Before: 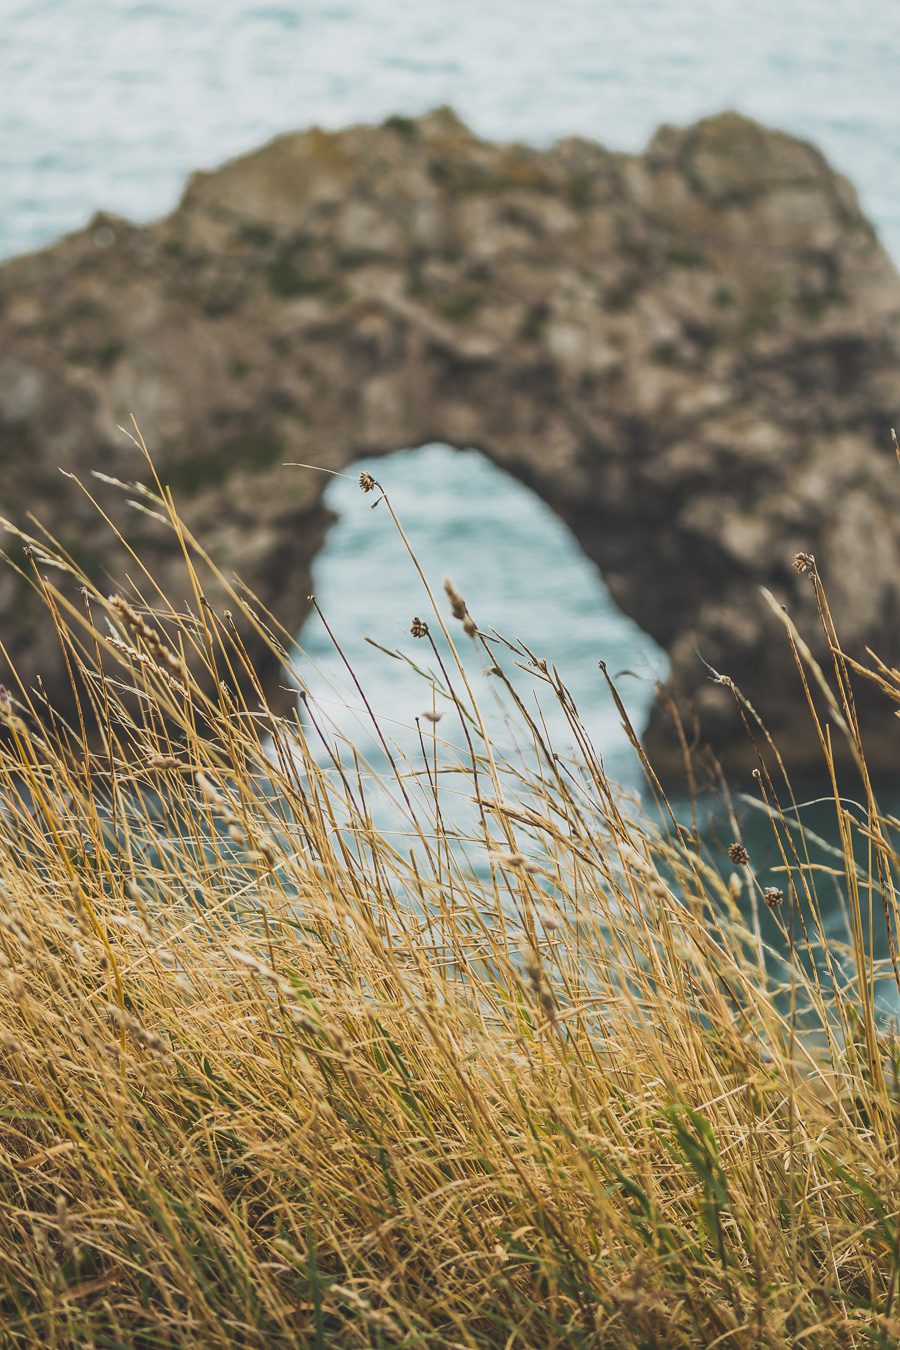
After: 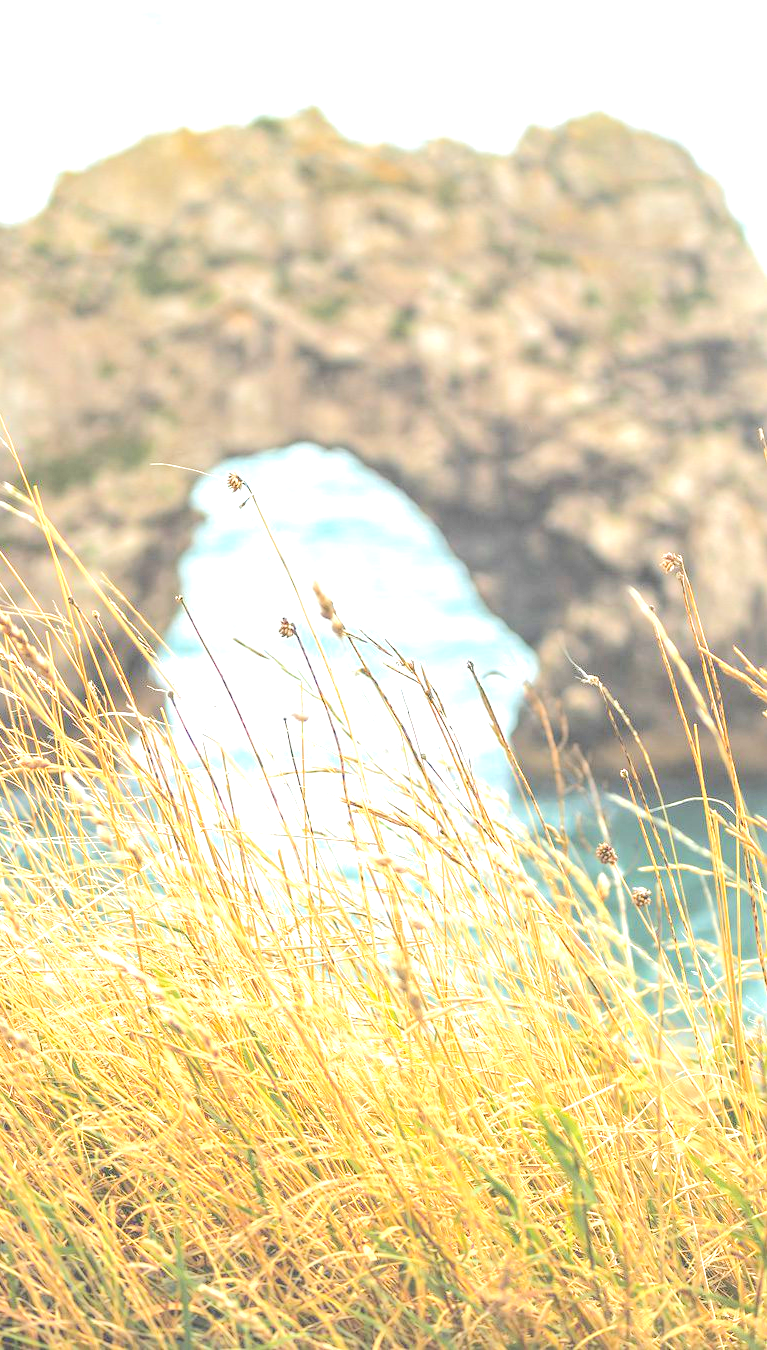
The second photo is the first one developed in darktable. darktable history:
crop and rotate: left 14.765%
tone equalizer: -7 EV 0.144 EV, -6 EV 0.561 EV, -5 EV 1.18 EV, -4 EV 1.34 EV, -3 EV 1.14 EV, -2 EV 0.6 EV, -1 EV 0.155 EV, edges refinement/feathering 500, mask exposure compensation -1.57 EV, preserve details no
exposure: black level correction 0, exposure 1.332 EV, compensate highlight preservation false
